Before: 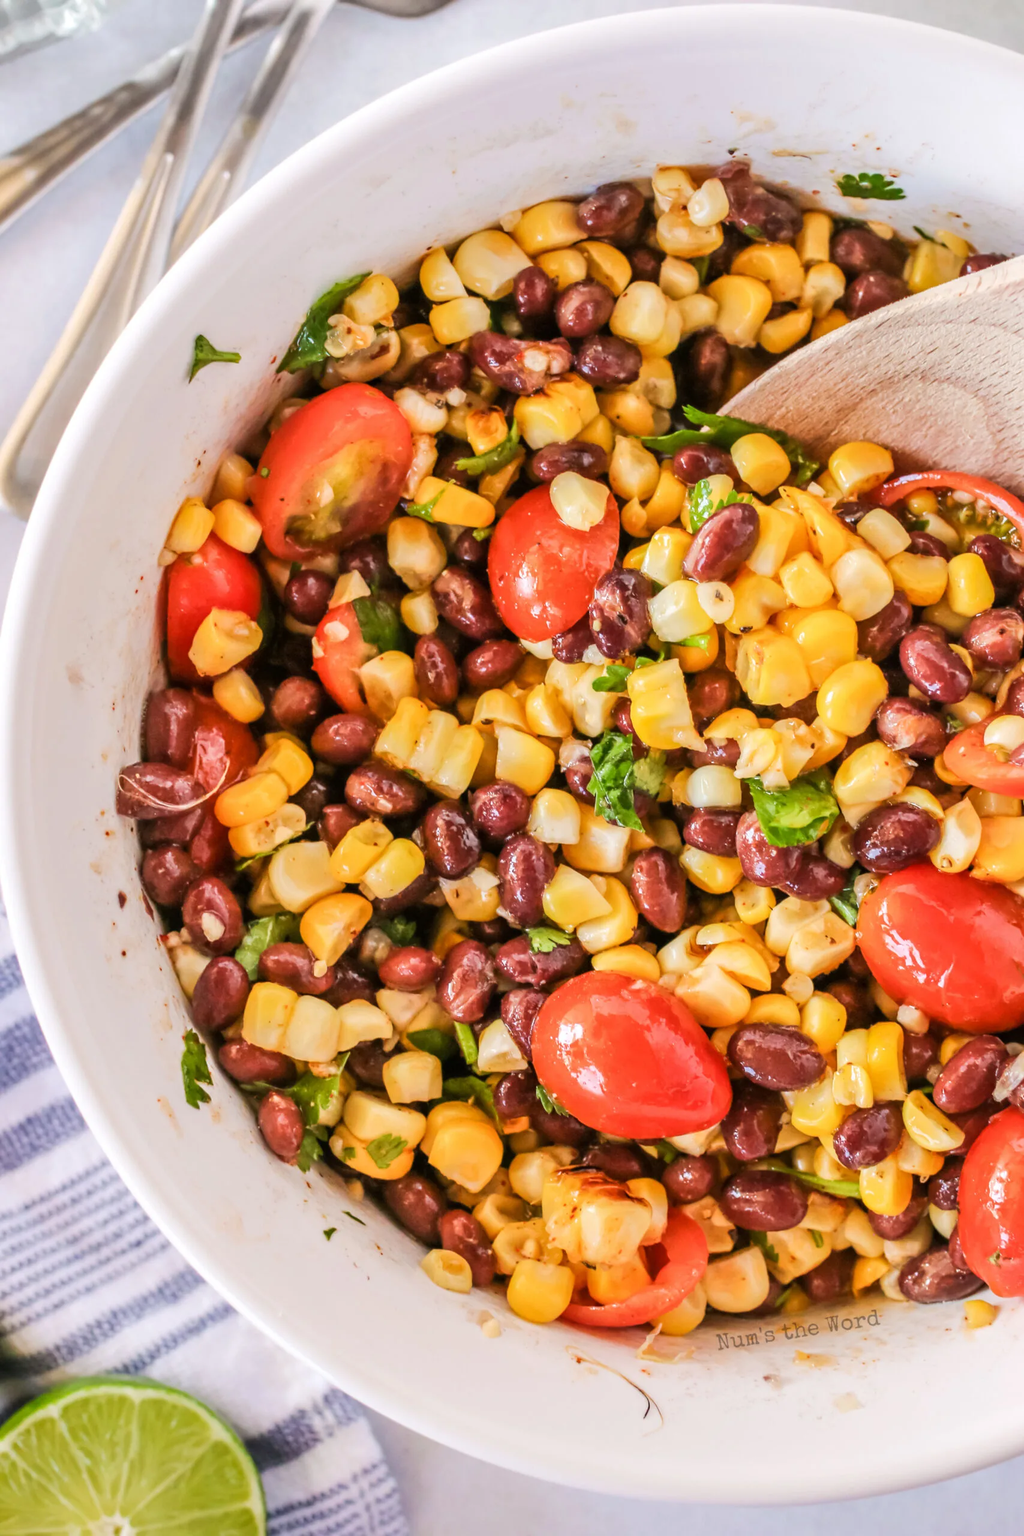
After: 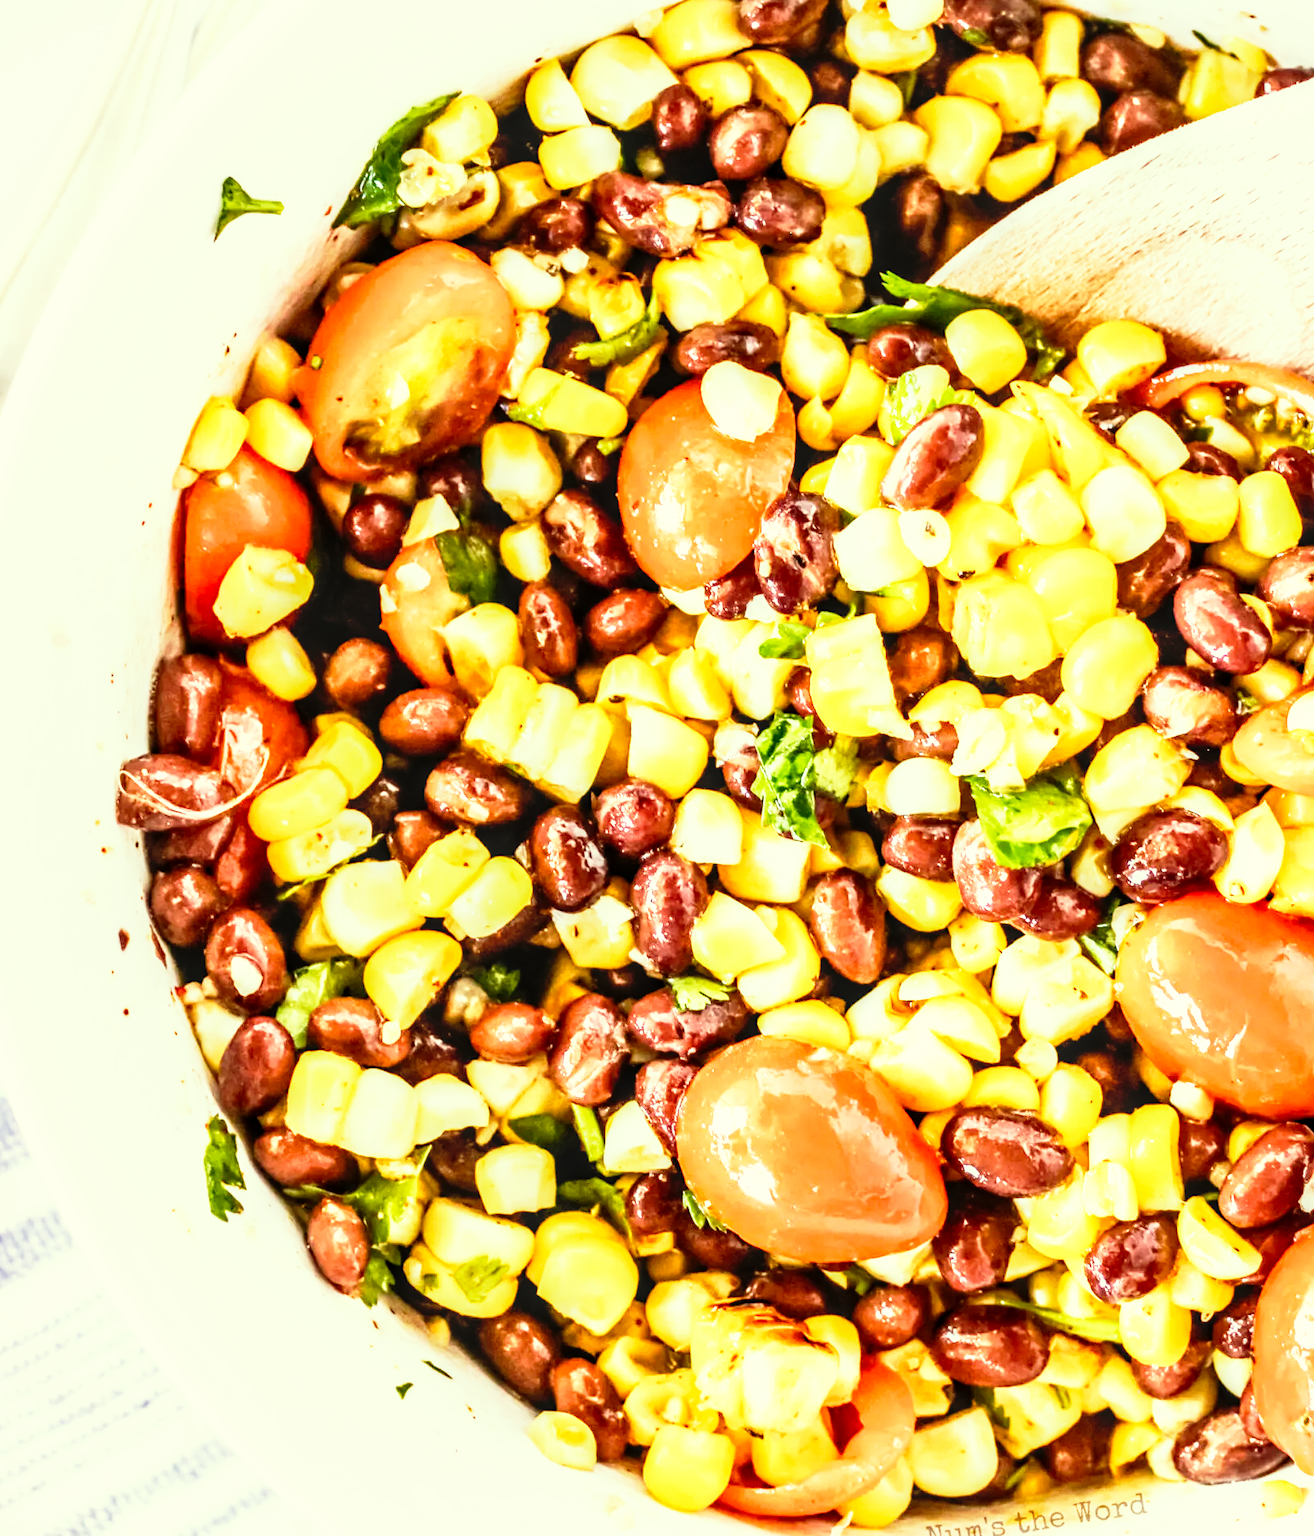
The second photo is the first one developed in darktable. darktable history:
crop and rotate: left 2.991%, top 13.302%, right 1.981%, bottom 12.636%
color correction: highlights a* -5.94, highlights b* 11.19
tone equalizer: -8 EV -0.75 EV, -7 EV -0.7 EV, -6 EV -0.6 EV, -5 EV -0.4 EV, -3 EV 0.4 EV, -2 EV 0.6 EV, -1 EV 0.7 EV, +0 EV 0.75 EV, edges refinement/feathering 500, mask exposure compensation -1.57 EV, preserve details no
base curve: curves: ch0 [(0, 0) (0.012, 0.01) (0.073, 0.168) (0.31, 0.711) (0.645, 0.957) (1, 1)], preserve colors none
local contrast: detail 130%
